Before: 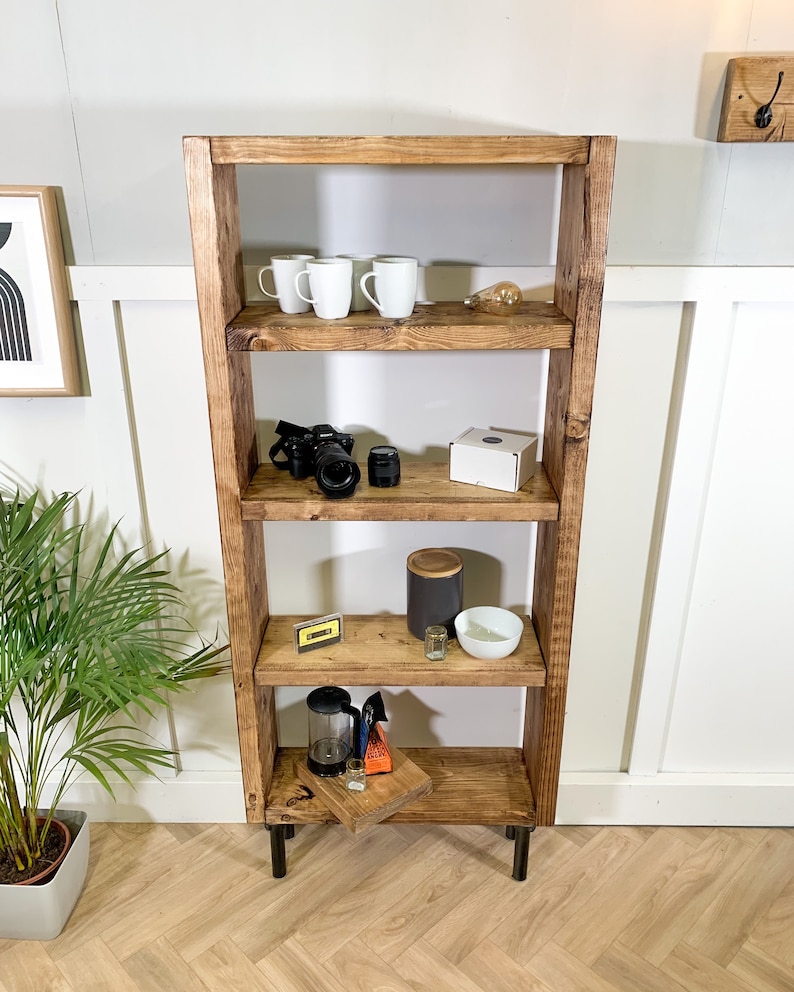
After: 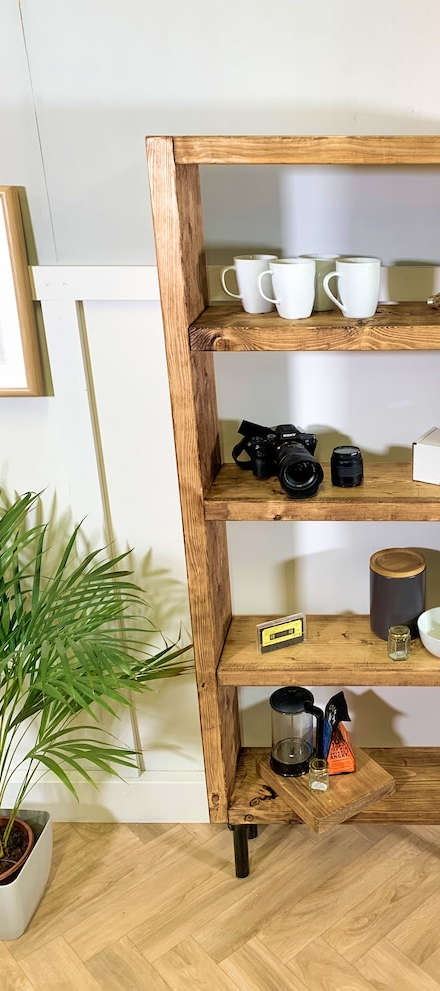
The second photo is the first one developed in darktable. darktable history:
velvia: strength 45%
crop: left 4.663%, right 38.651%
